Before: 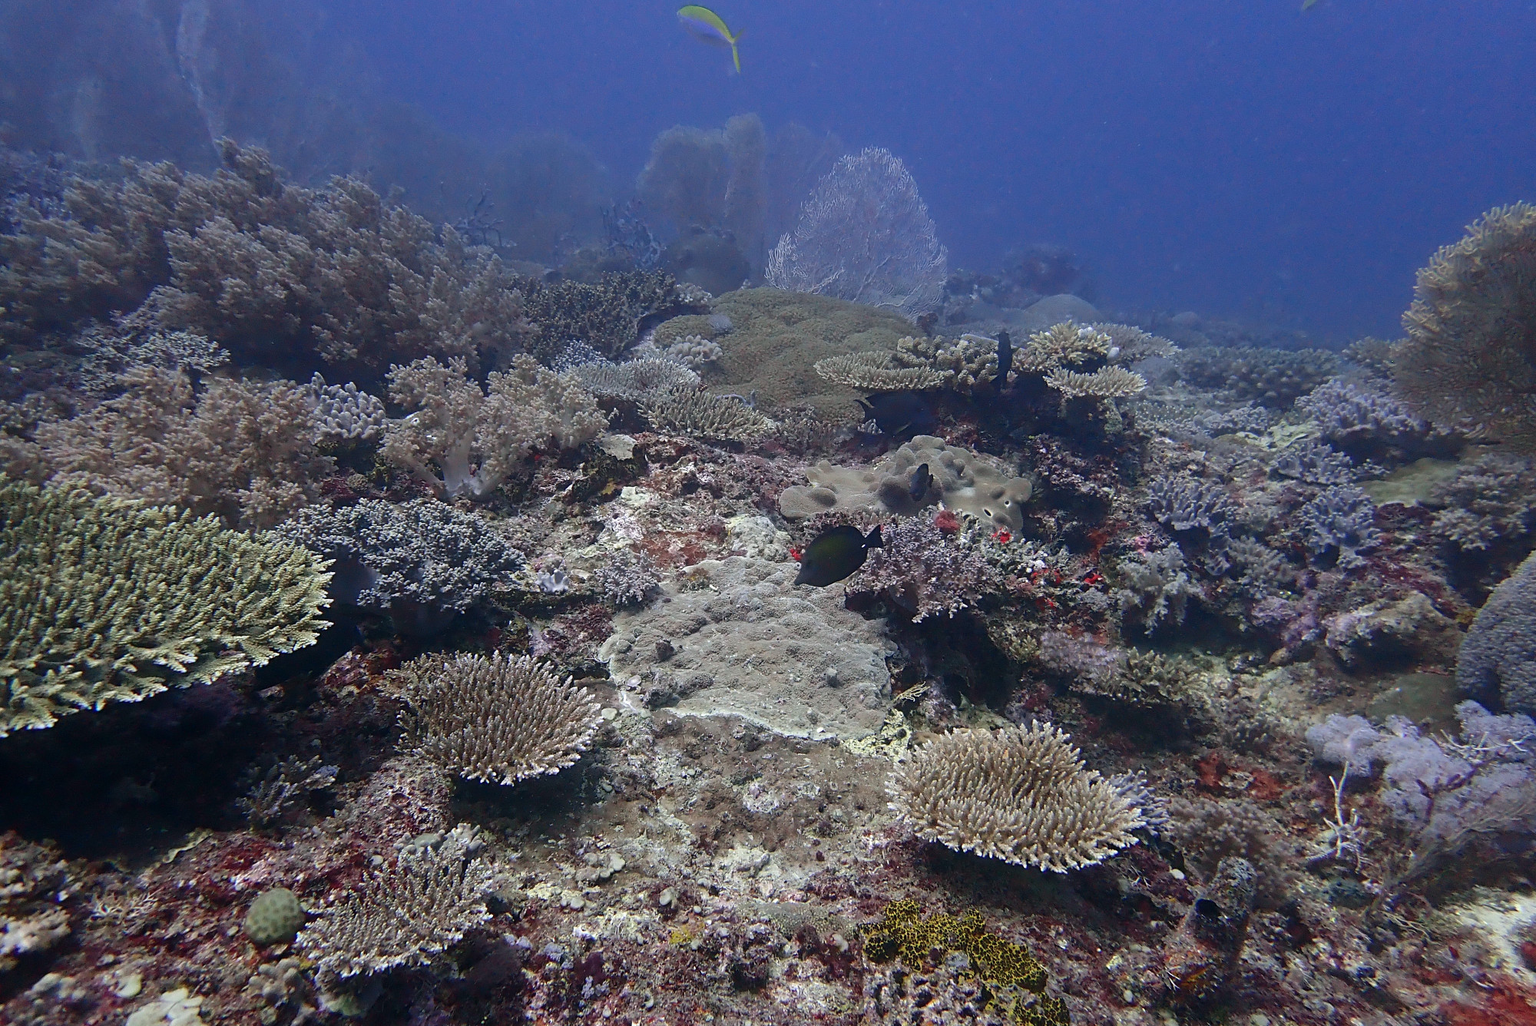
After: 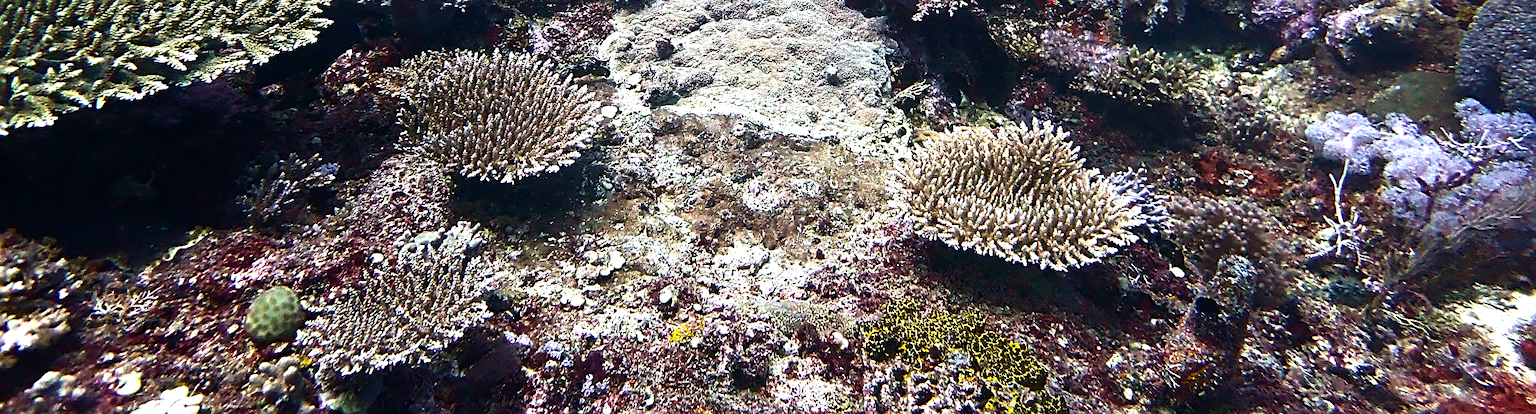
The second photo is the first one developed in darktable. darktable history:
color balance rgb: perceptual saturation grading › global saturation 14.651%, perceptual brilliance grading › highlights 74.565%, perceptual brilliance grading › shadows -29.869%, global vibrance 30.113%
sharpen: on, module defaults
velvia: on, module defaults
crop and rotate: top 58.706%, bottom 0.819%
